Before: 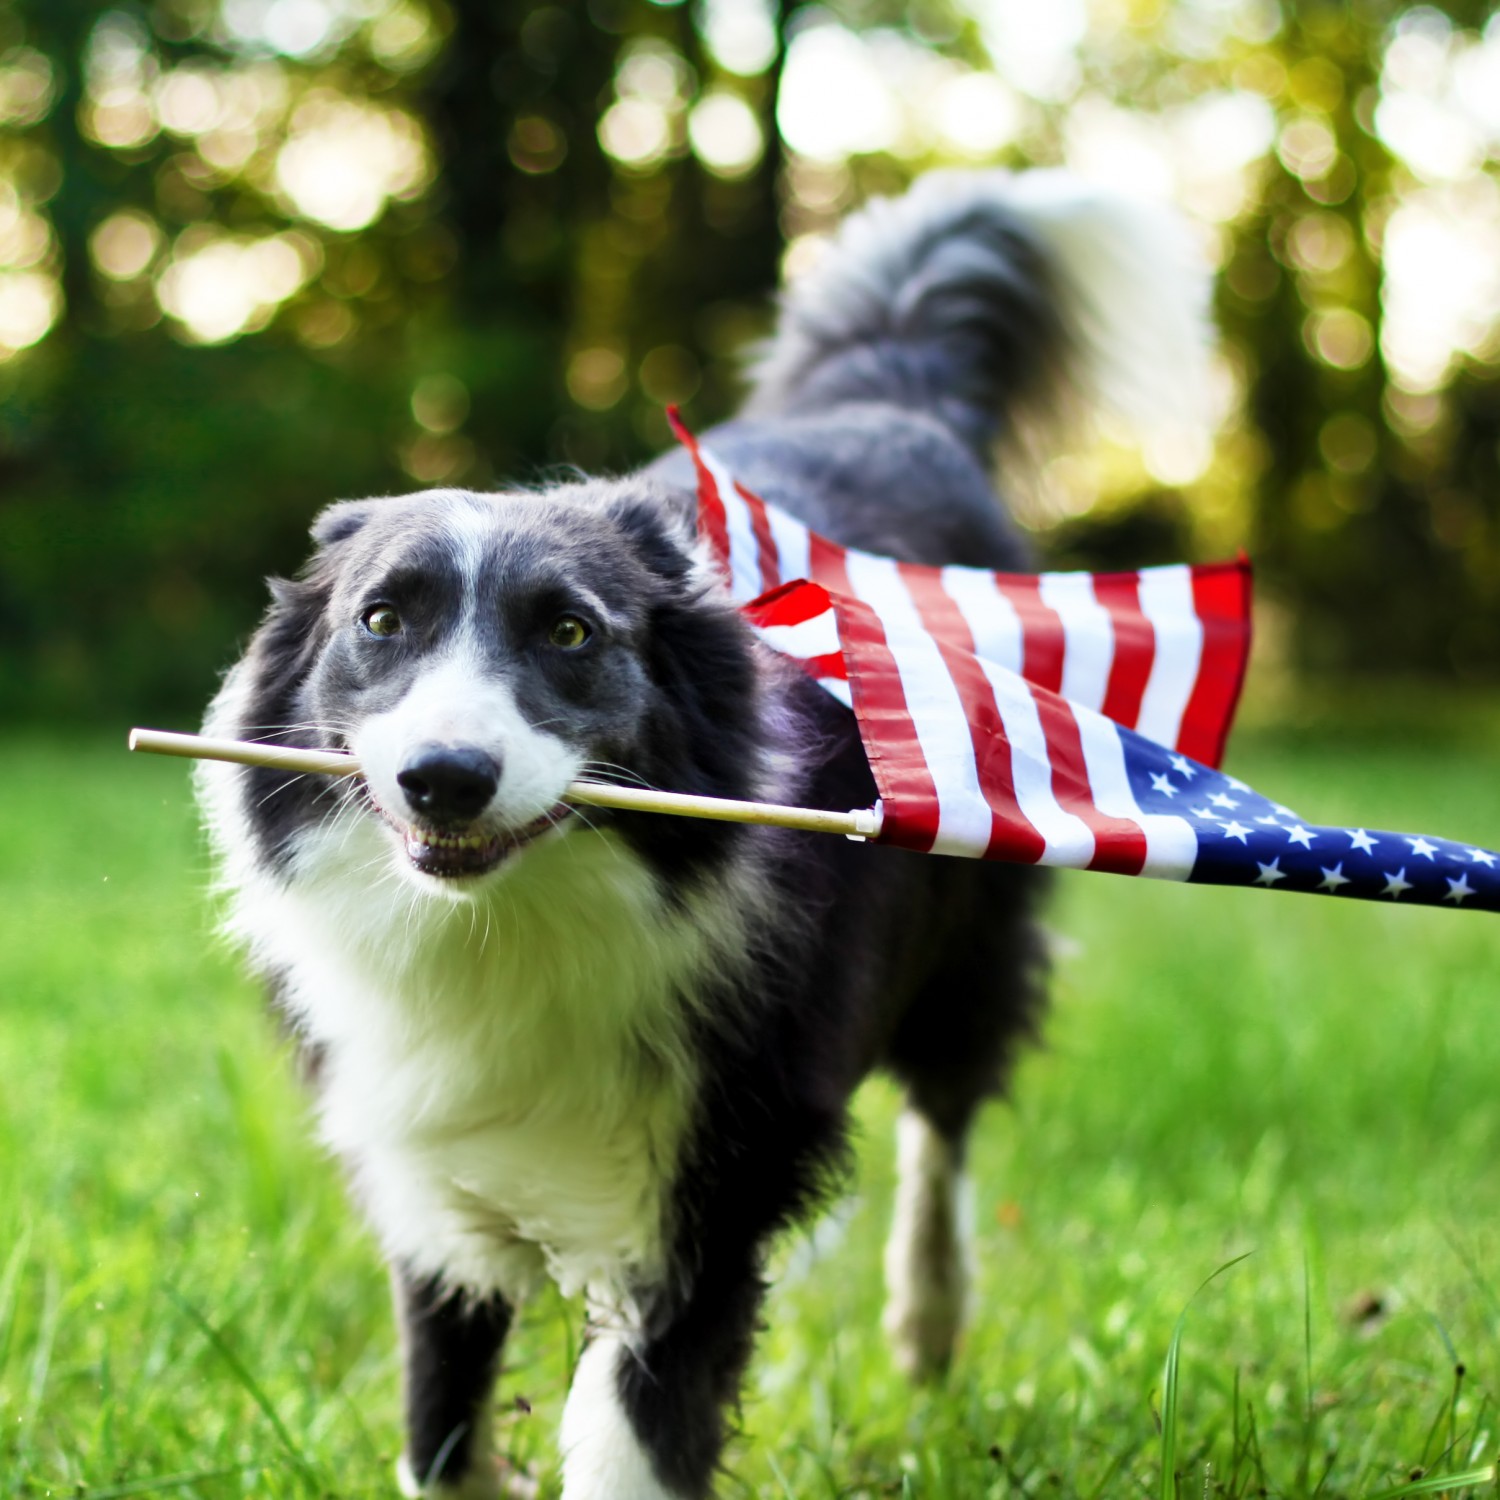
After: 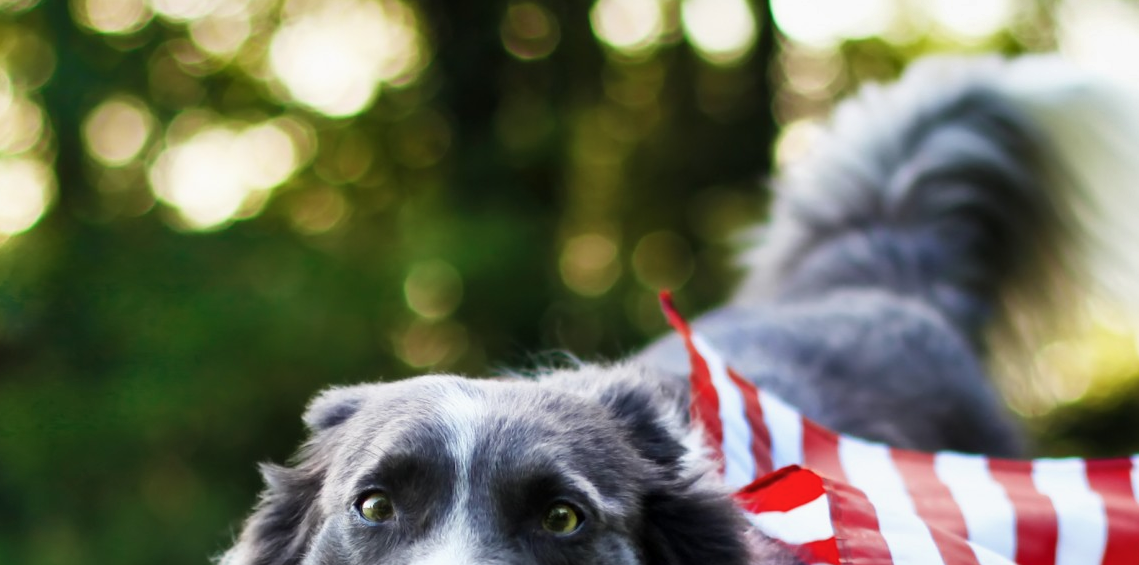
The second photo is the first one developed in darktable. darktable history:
shadows and highlights: shadows 43.43, white point adjustment -1.5, highlights color adjustment 32.75%, soften with gaussian
crop: left 0.512%, top 7.644%, right 23.534%, bottom 54.634%
color balance rgb: perceptual saturation grading › global saturation -3.39%, perceptual saturation grading › shadows -2.345%
